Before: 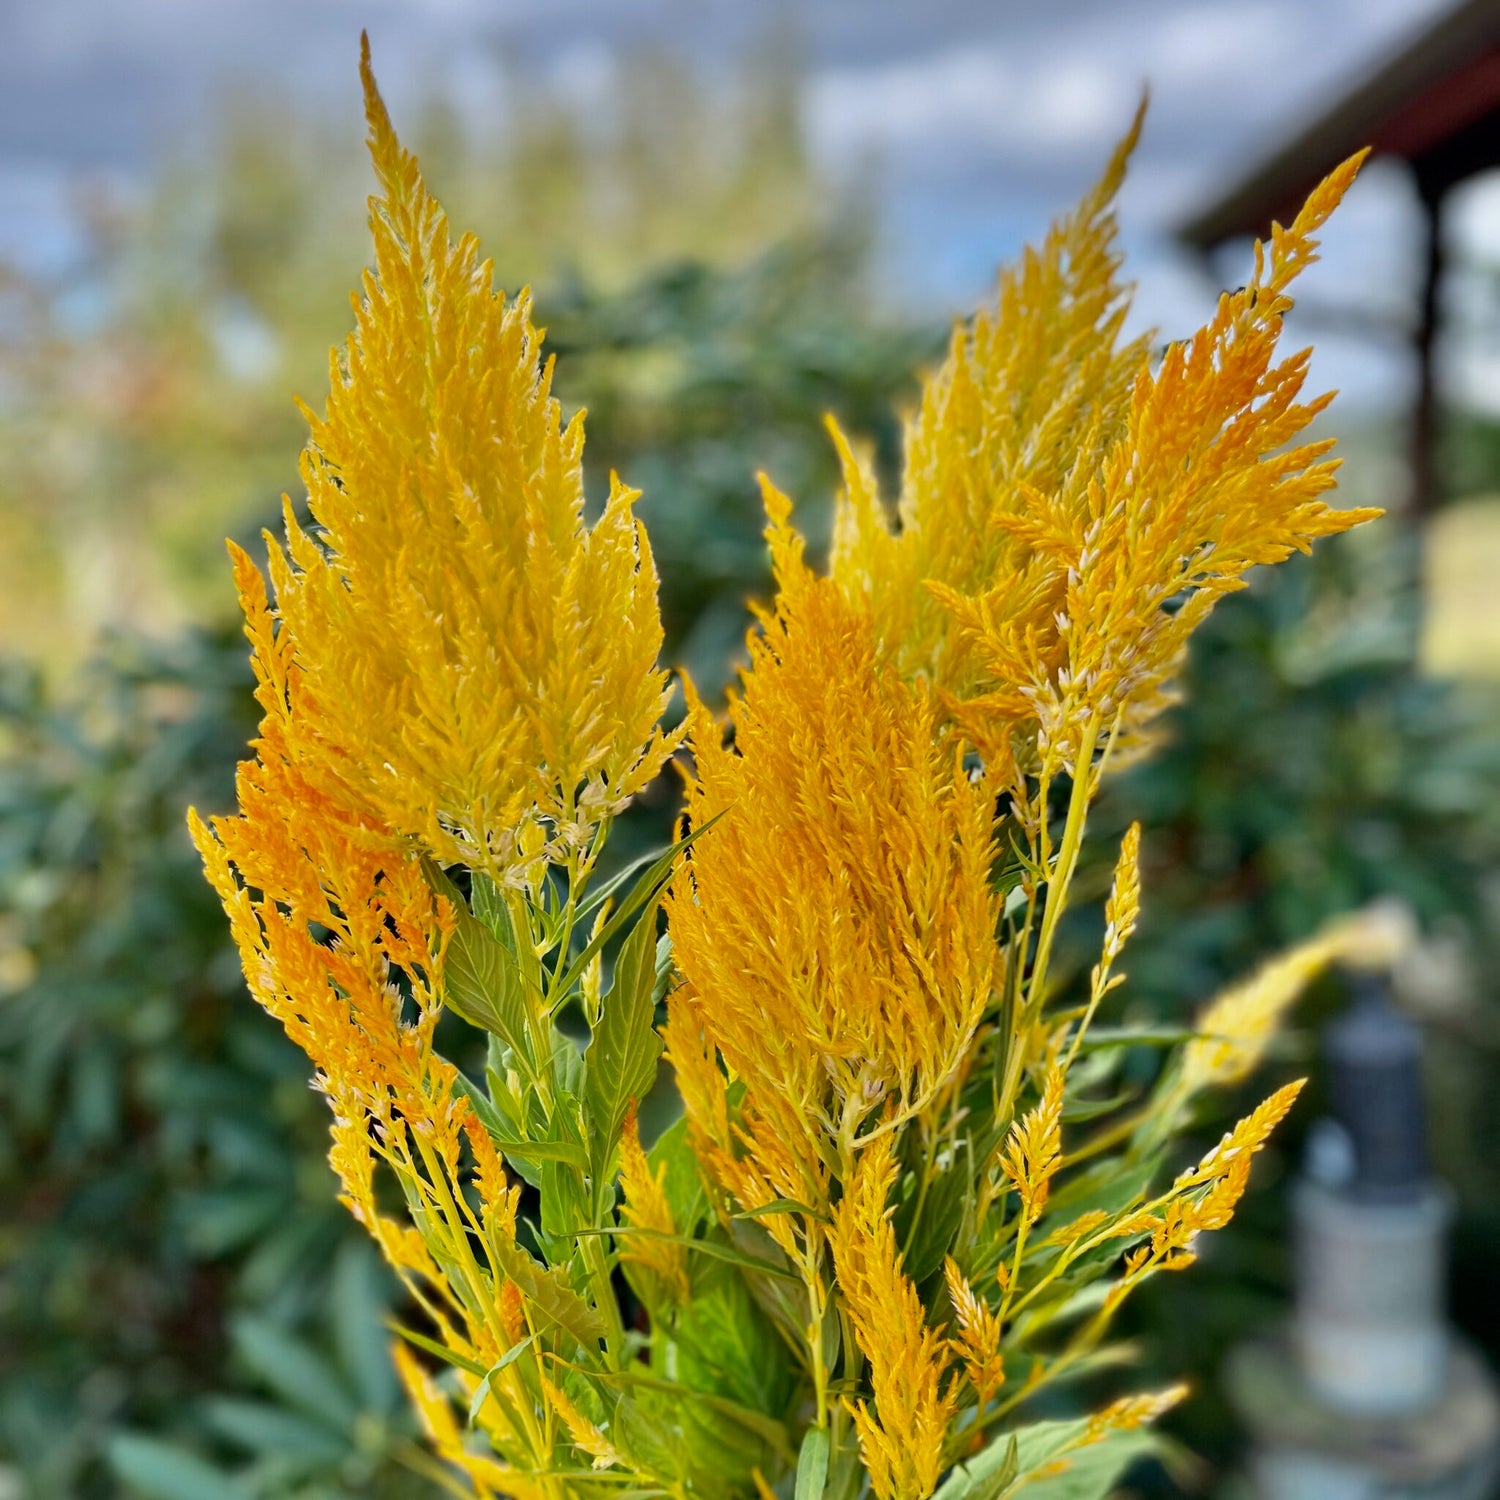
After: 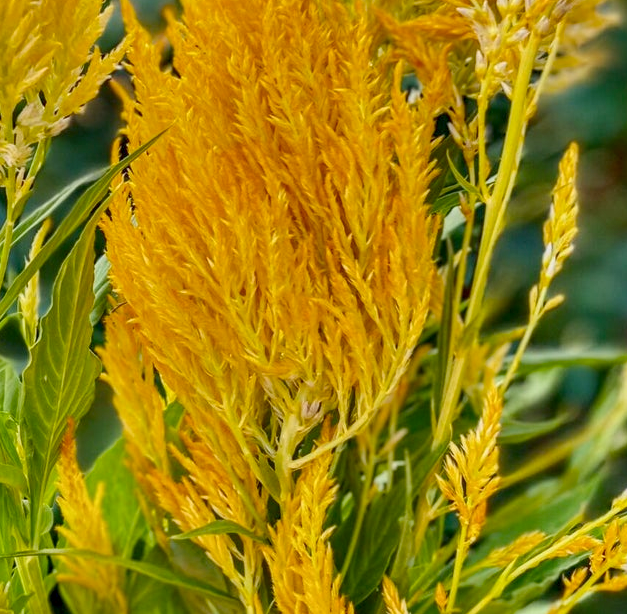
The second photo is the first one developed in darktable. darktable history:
shadows and highlights: low approximation 0.01, soften with gaussian
color balance rgb: perceptual saturation grading › global saturation -1.651%, perceptual saturation grading › highlights -7.102%, perceptual saturation grading › mid-tones 8.719%, perceptual saturation grading › shadows 4.429%, perceptual brilliance grading › highlights 10.053%, perceptual brilliance grading › mid-tones 5.348%, global vibrance 23.93%, contrast -24.537%
crop: left 37.483%, top 45.317%, right 20.711%, bottom 13.729%
local contrast: detail 130%
